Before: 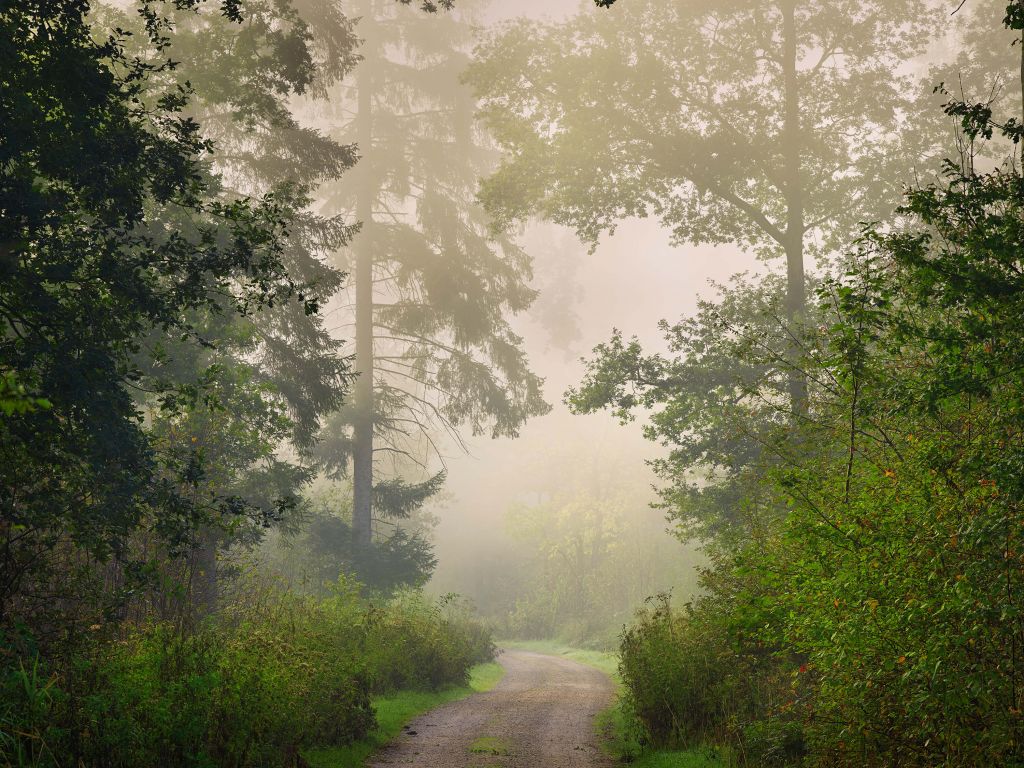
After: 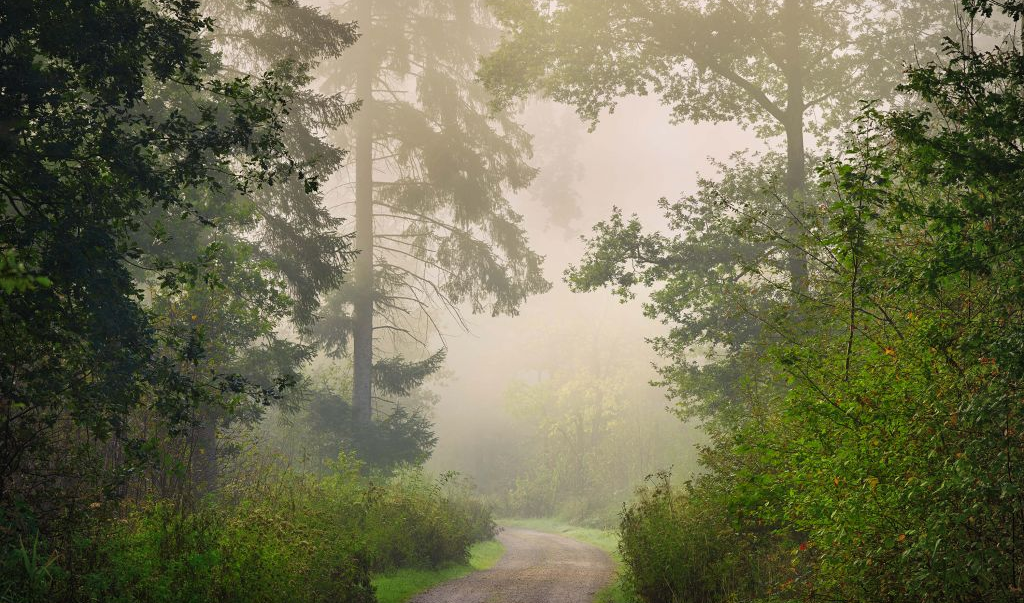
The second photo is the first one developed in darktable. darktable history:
crop and rotate: top 15.959%, bottom 5.463%
exposure: compensate highlight preservation false
vignetting: fall-off radius 61.23%, brightness -0.264
